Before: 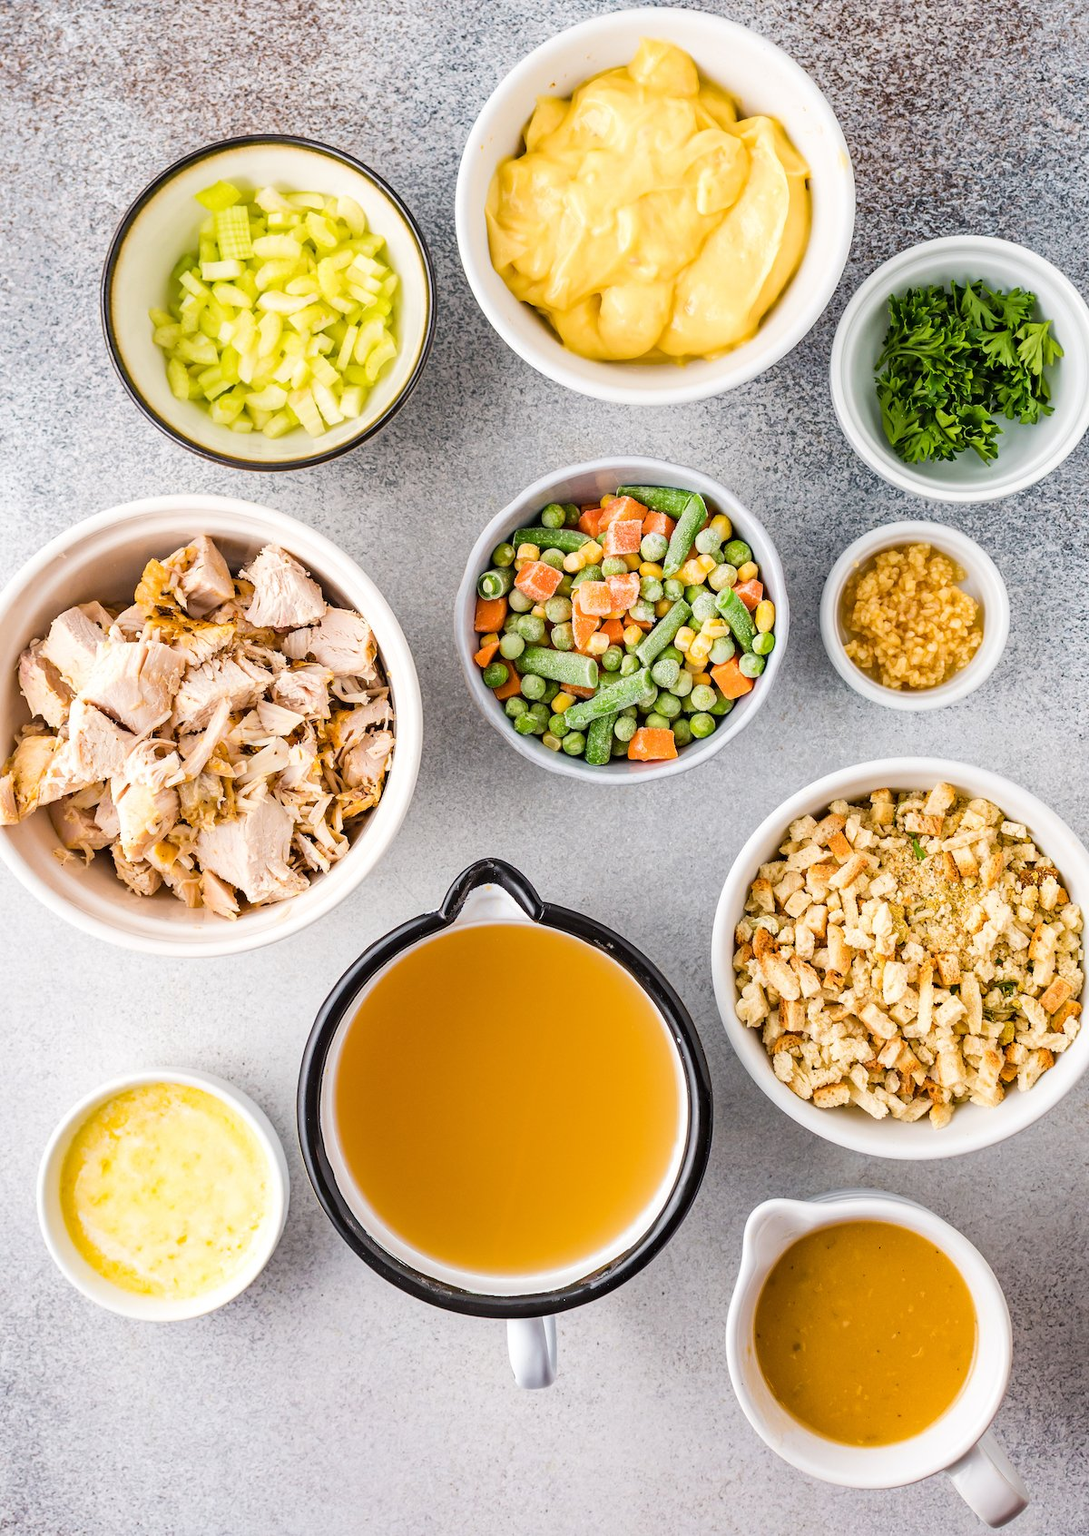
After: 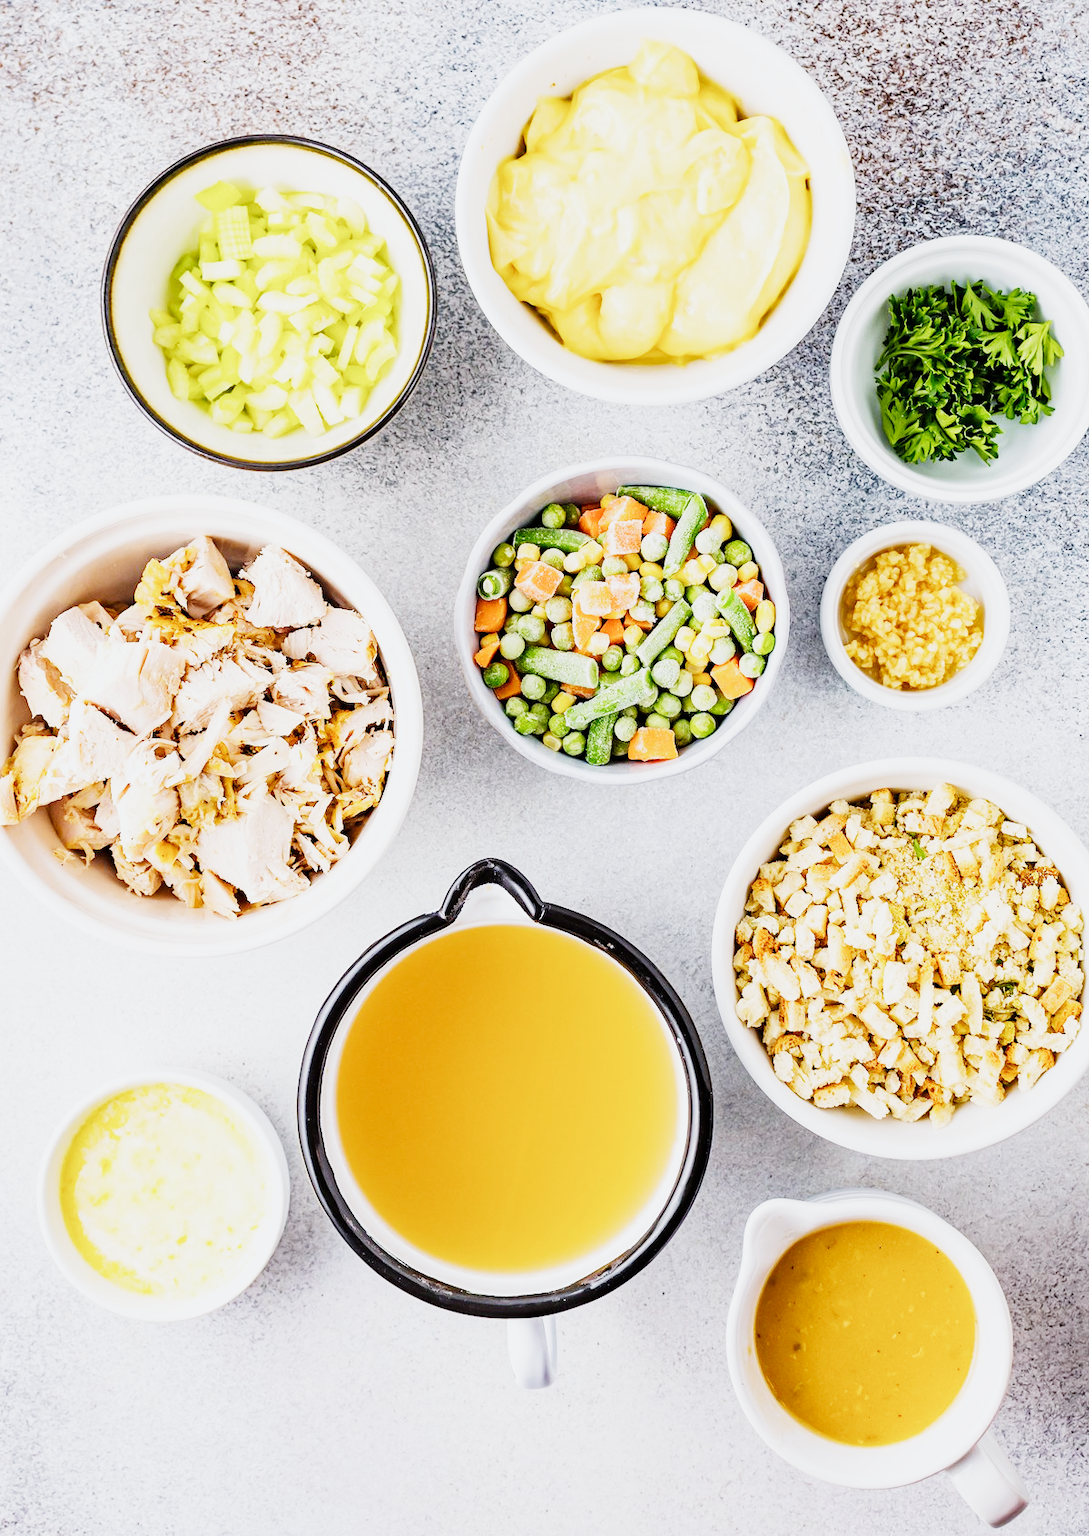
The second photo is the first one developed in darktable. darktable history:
white balance: red 0.974, blue 1.044
sigmoid: contrast 1.7, skew -0.2, preserve hue 0%, red attenuation 0.1, red rotation 0.035, green attenuation 0.1, green rotation -0.017, blue attenuation 0.15, blue rotation -0.052, base primaries Rec2020
exposure: black level correction 0, exposure 0.95 EV, compensate exposure bias true, compensate highlight preservation false
